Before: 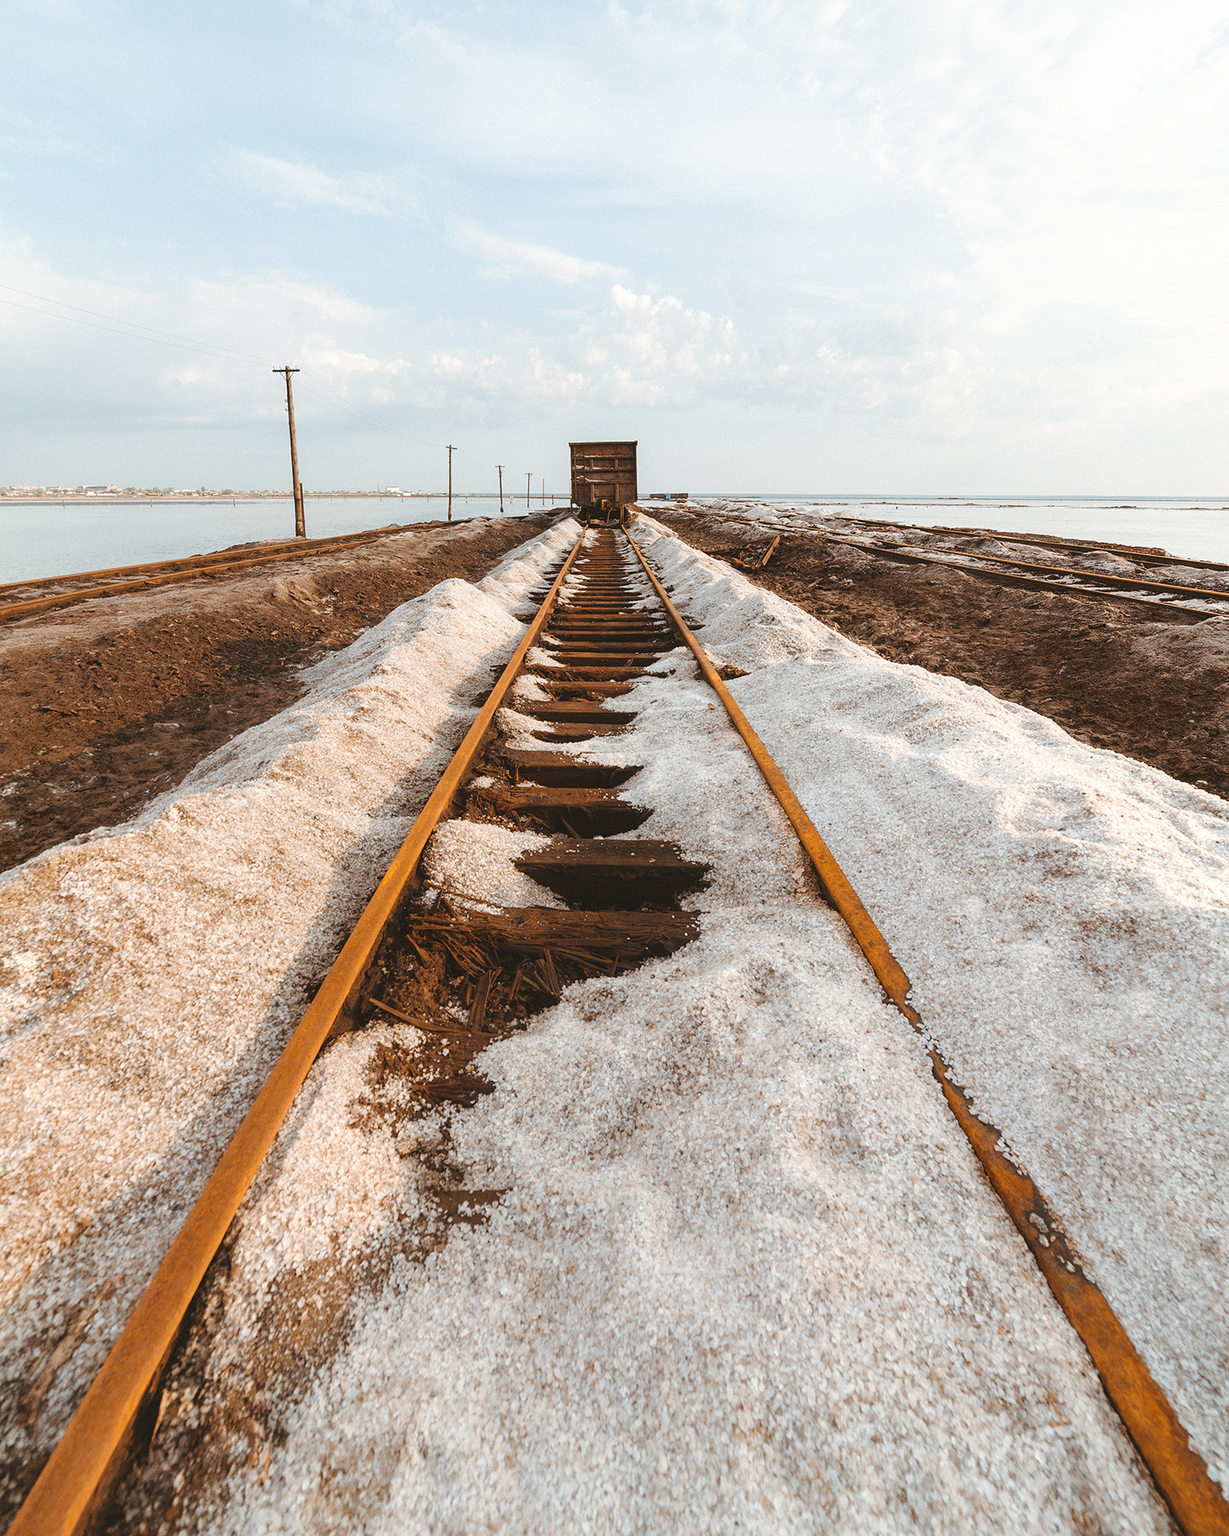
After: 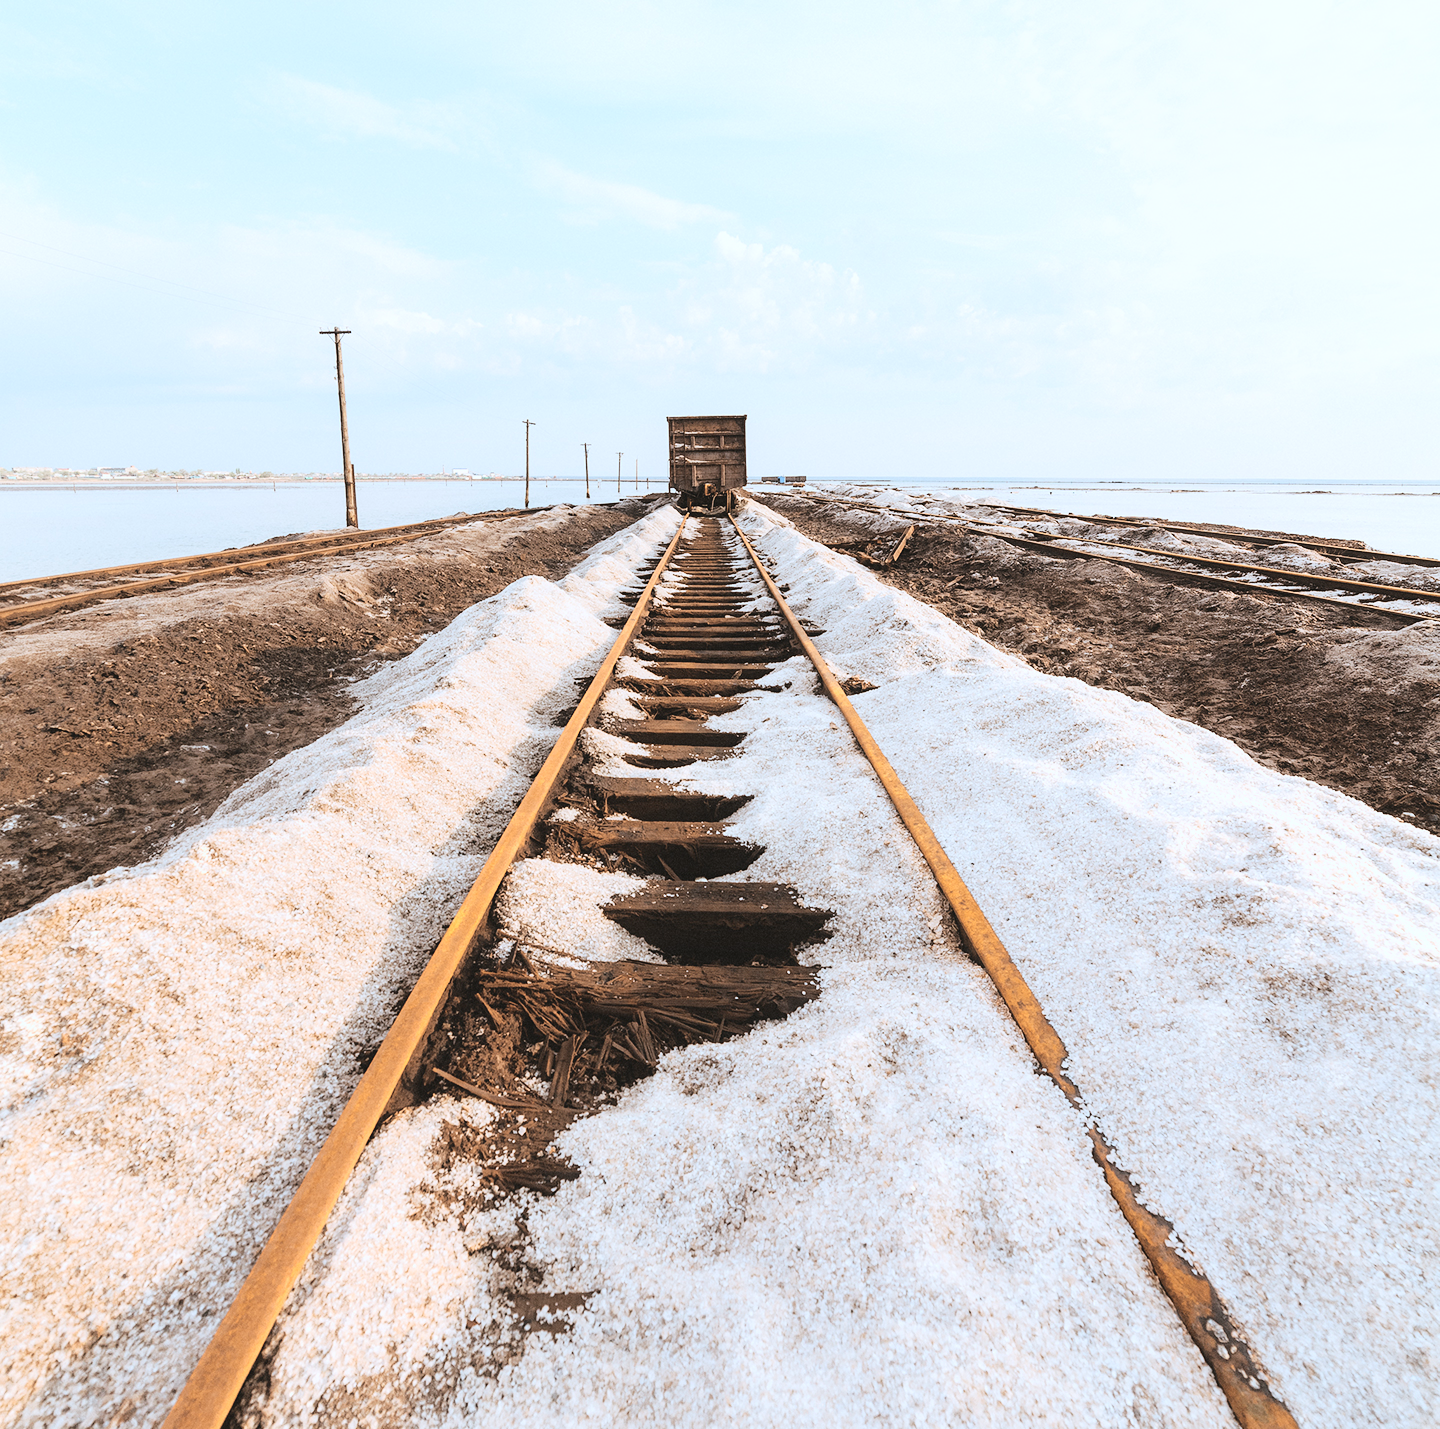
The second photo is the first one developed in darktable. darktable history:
white balance: red 0.954, blue 1.079
tone curve: curves: ch0 [(0, 0) (0.003, 0.003) (0.011, 0.01) (0.025, 0.023) (0.044, 0.041) (0.069, 0.064) (0.1, 0.094) (0.136, 0.143) (0.177, 0.205) (0.224, 0.281) (0.277, 0.367) (0.335, 0.457) (0.399, 0.542) (0.468, 0.629) (0.543, 0.711) (0.623, 0.788) (0.709, 0.863) (0.801, 0.912) (0.898, 0.955) (1, 1)], color space Lab, independent channels, preserve colors none
color zones: curves: ch0 [(0, 0.5) (0.143, 0.52) (0.286, 0.5) (0.429, 0.5) (0.571, 0.5) (0.714, 0.5) (0.857, 0.5) (1, 0.5)]; ch1 [(0, 0.489) (0.155, 0.45) (0.286, 0.466) (0.429, 0.5) (0.571, 0.5) (0.714, 0.5) (0.857, 0.5) (1, 0.489)]
crop and rotate: top 5.667%, bottom 14.937%
